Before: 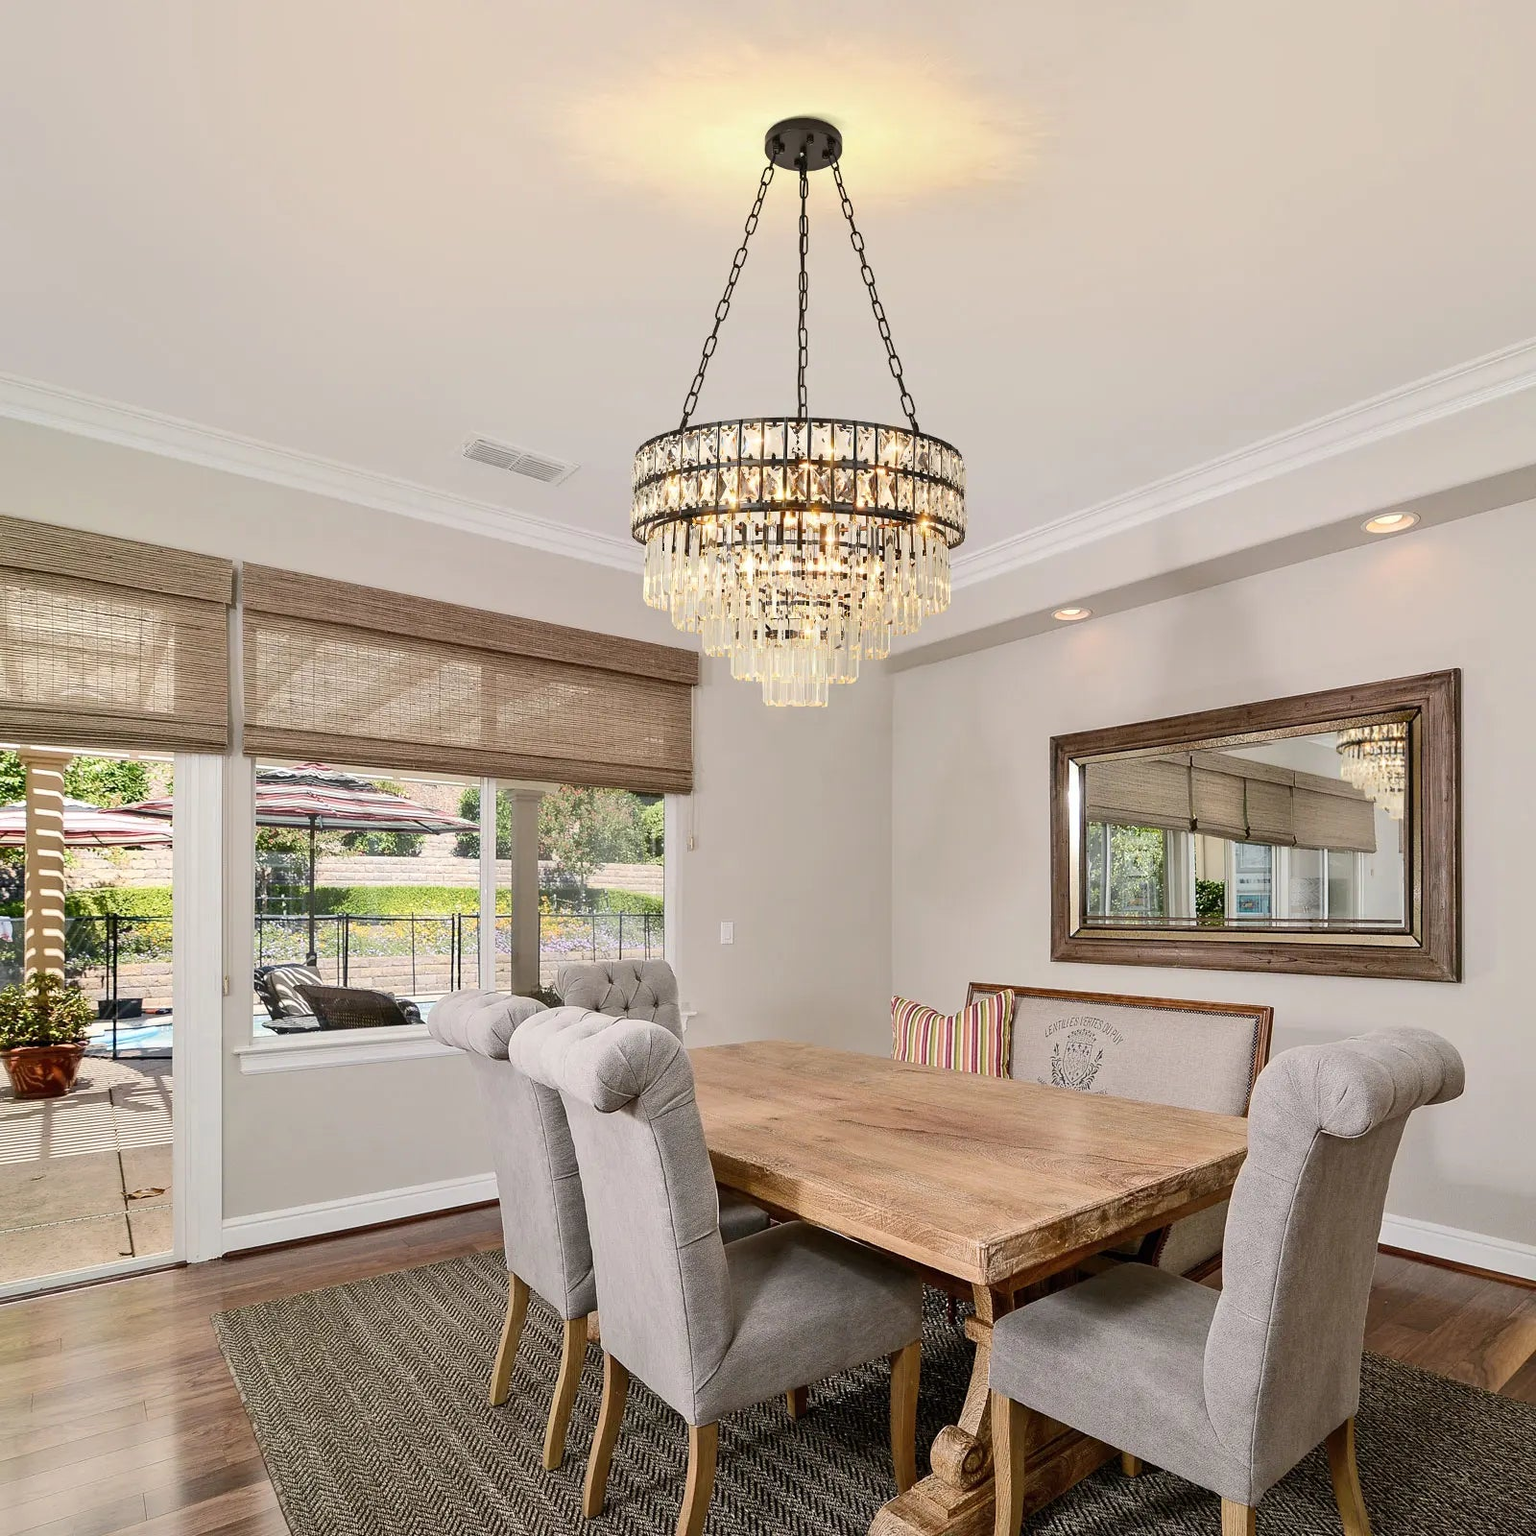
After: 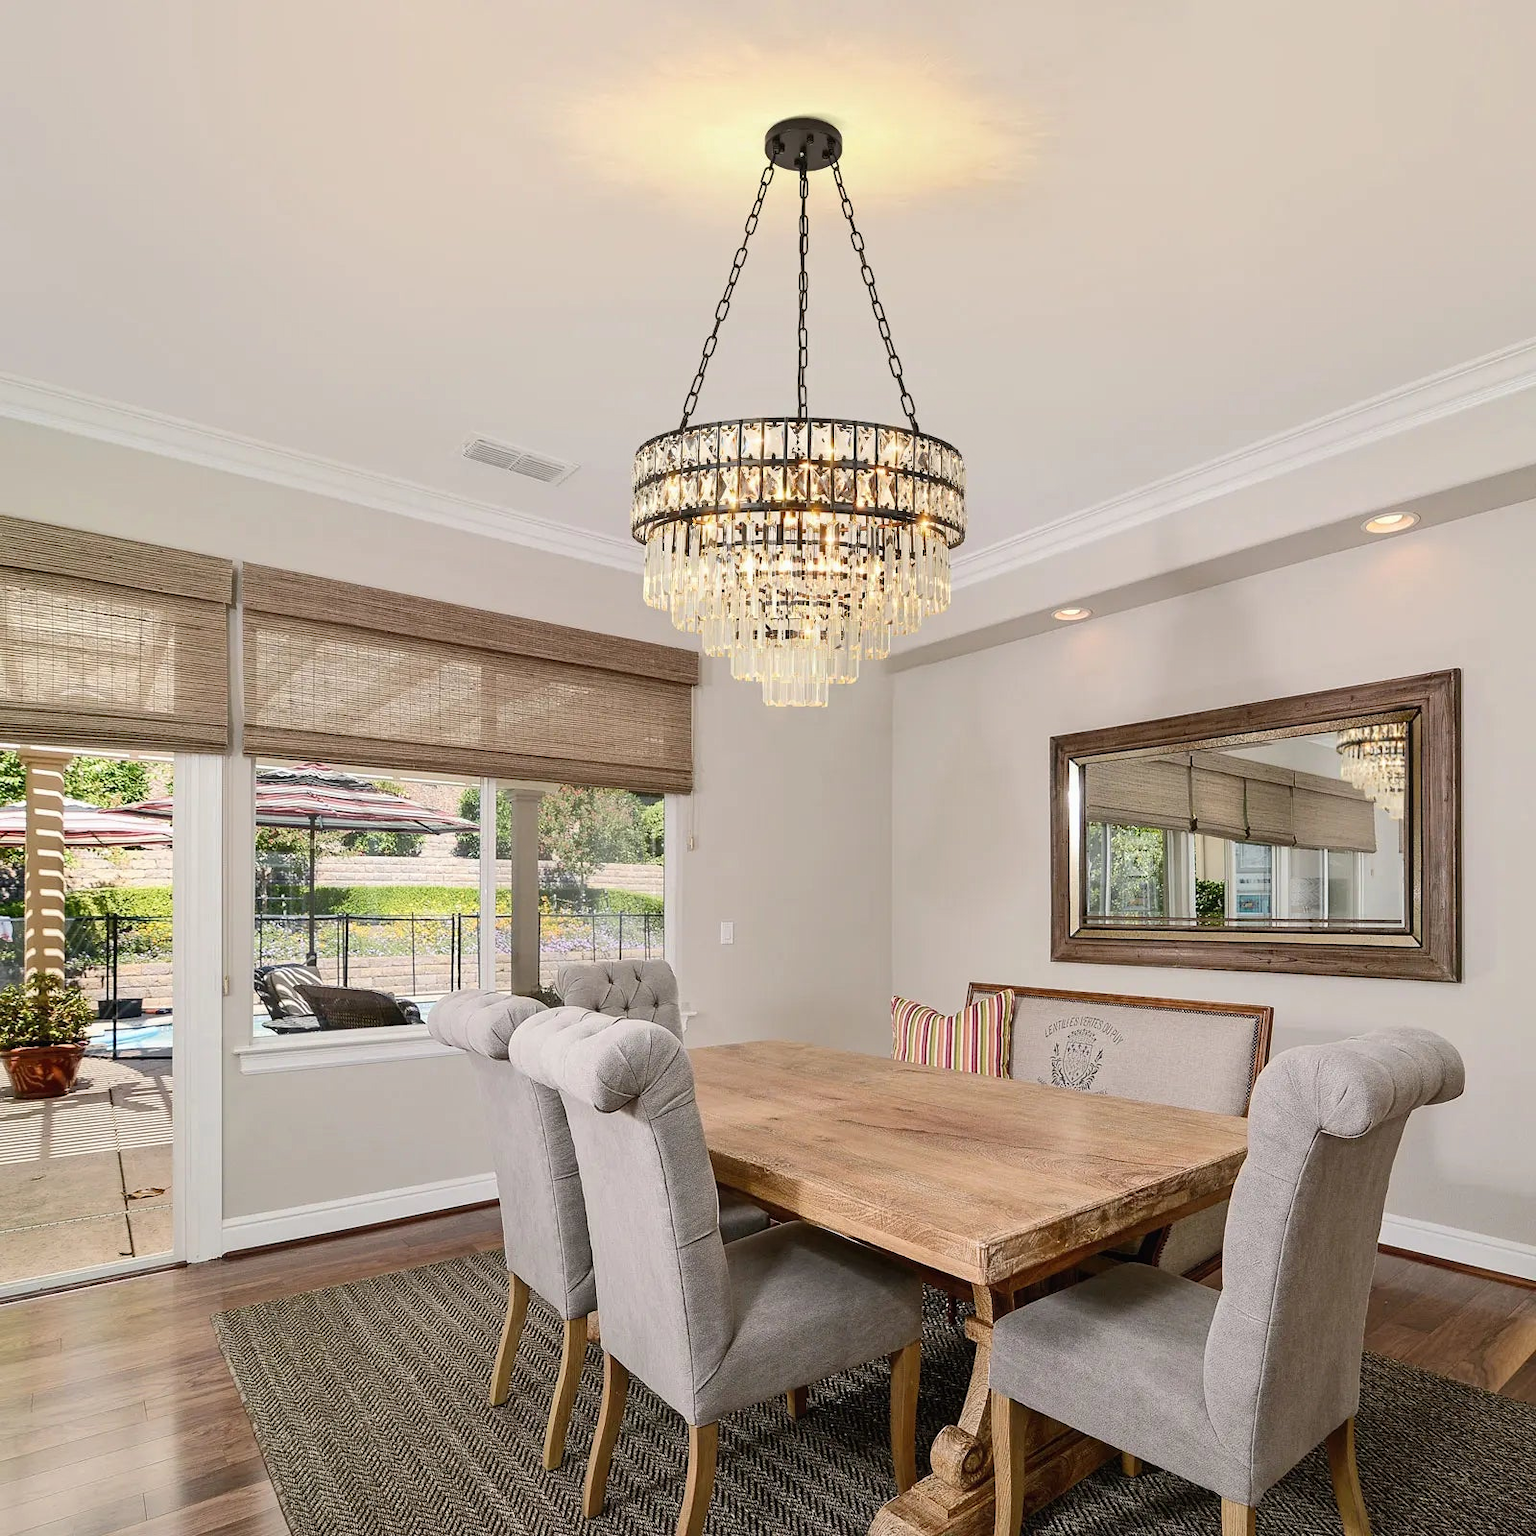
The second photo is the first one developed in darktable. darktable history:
contrast equalizer: y [[0.5, 0.5, 0.472, 0.5, 0.5, 0.5], [0.5 ×6], [0.5 ×6], [0 ×6], [0 ×6]]
tone equalizer: on, module defaults
